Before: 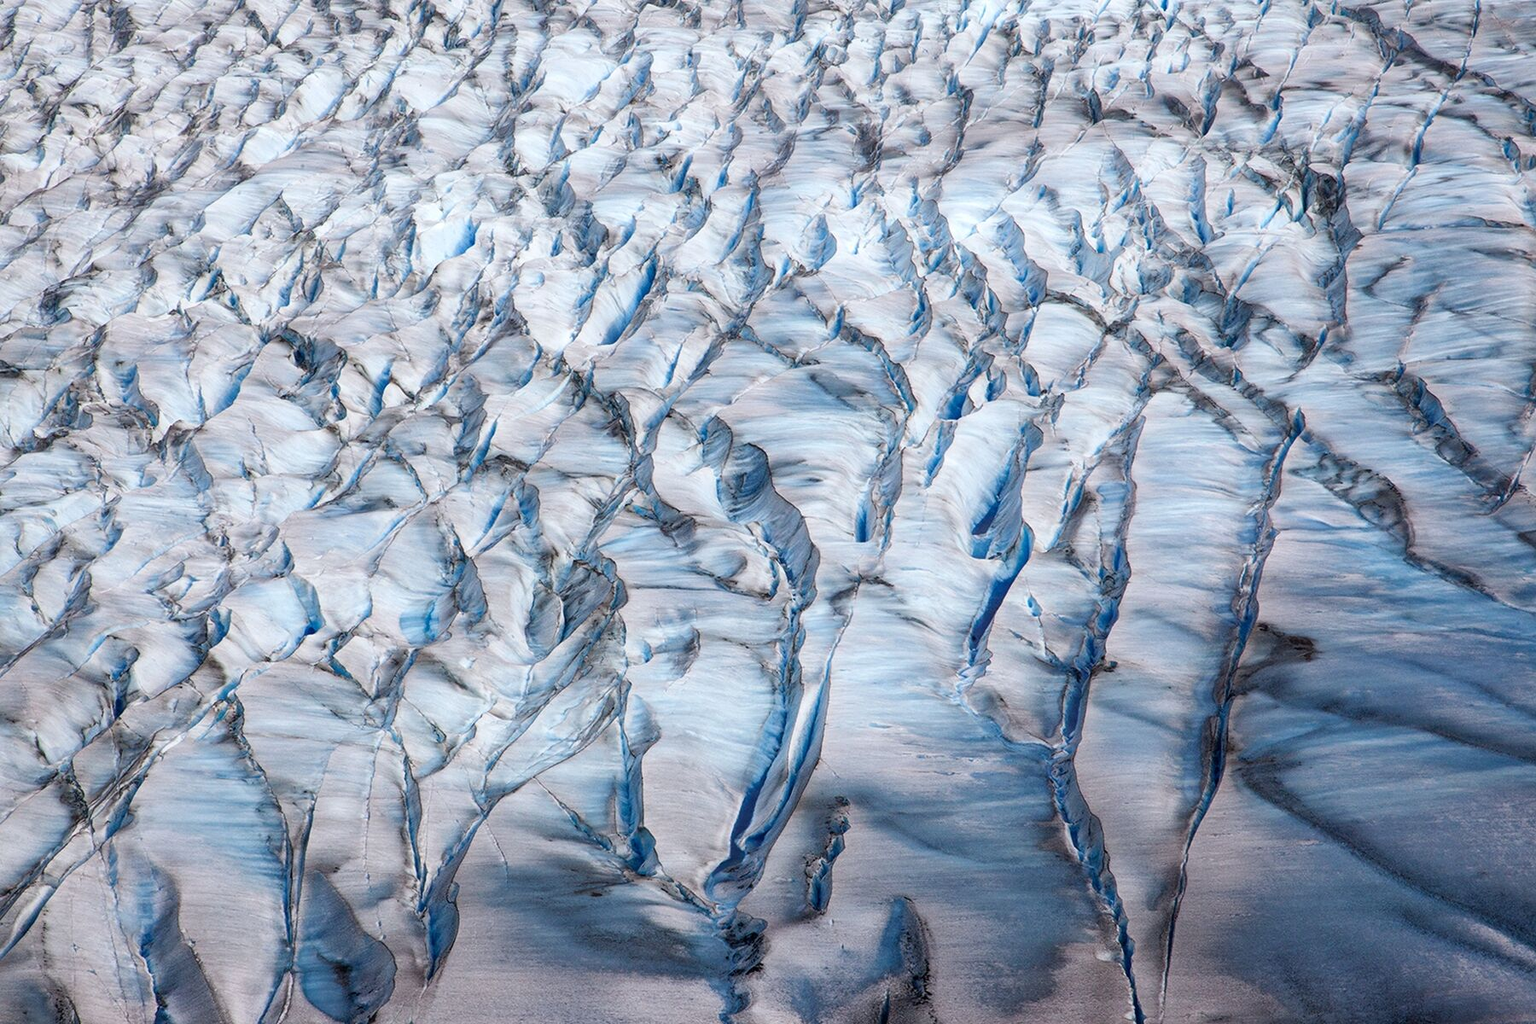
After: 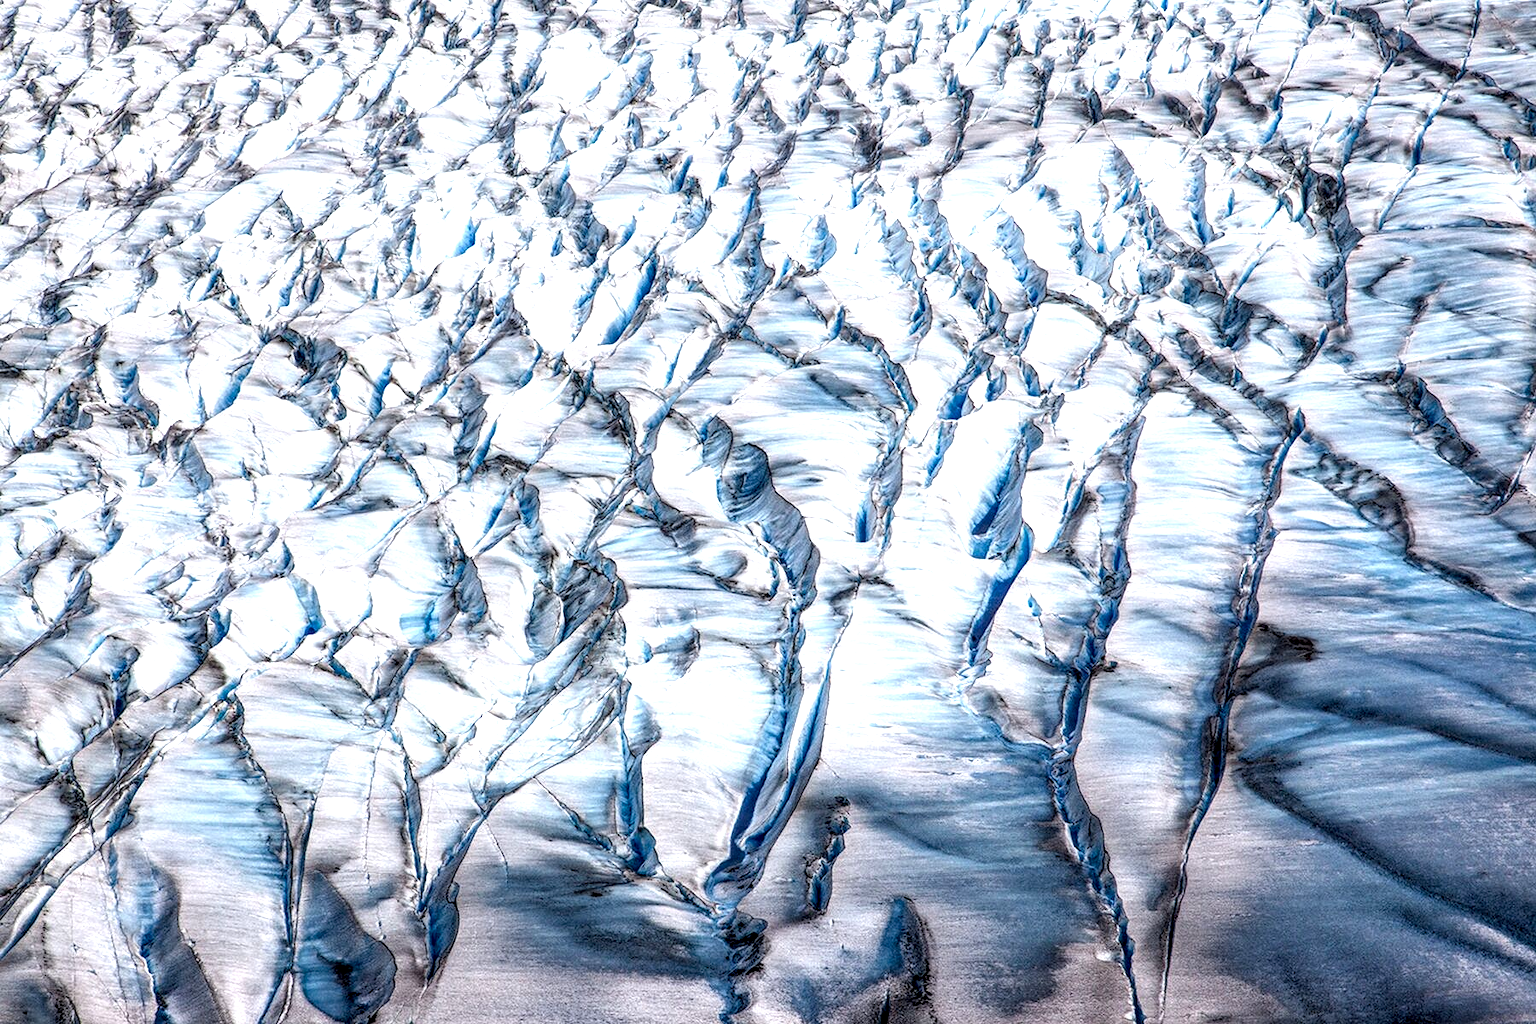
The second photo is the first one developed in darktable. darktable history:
local contrast: highlights 12%, shadows 38%, detail 183%, midtone range 0.471
exposure: exposure 0.6 EV, compensate highlight preservation false
